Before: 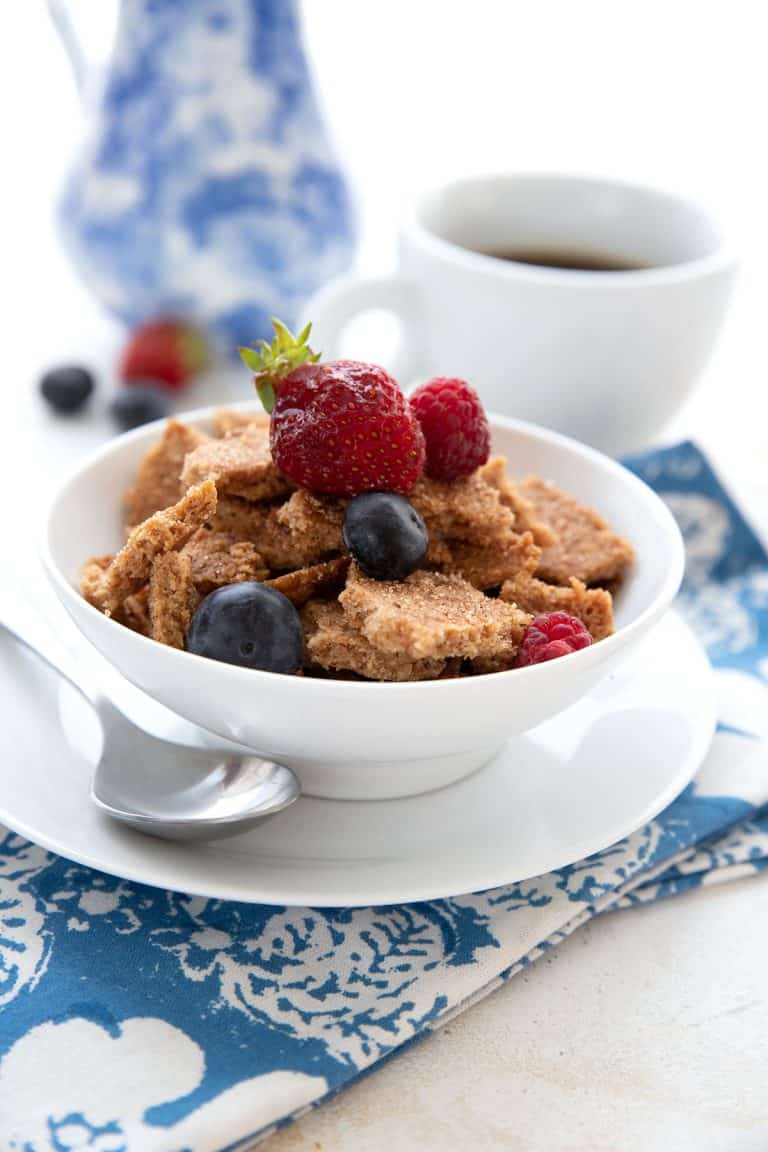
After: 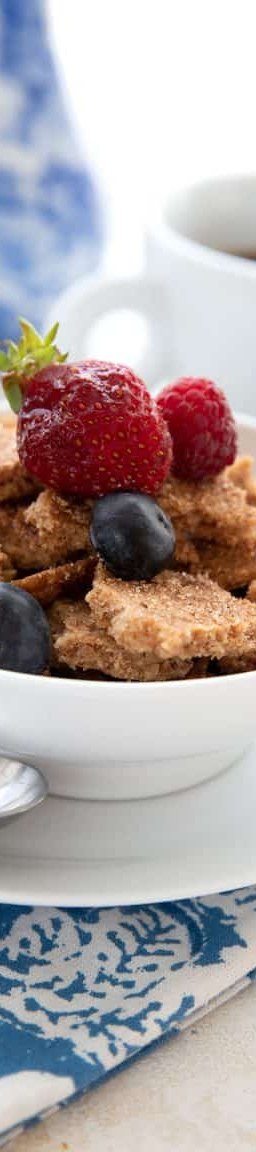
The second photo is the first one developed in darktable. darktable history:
crop: left 33.027%, right 33.519%
